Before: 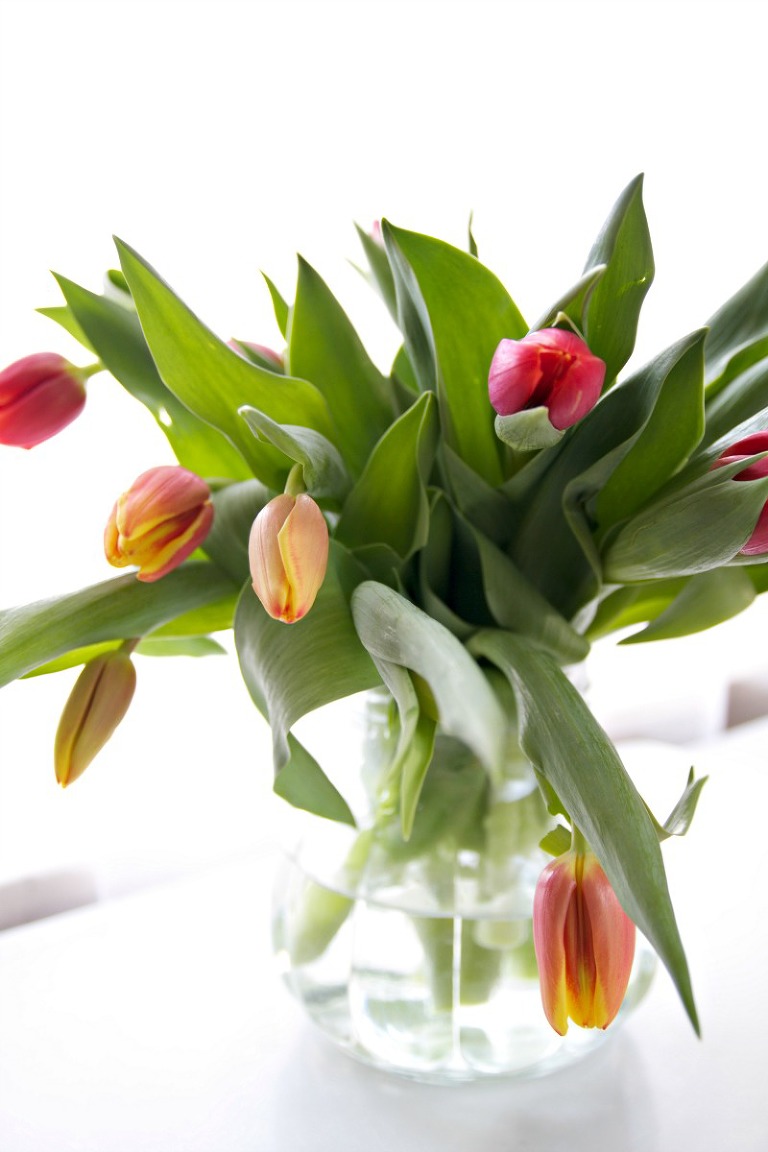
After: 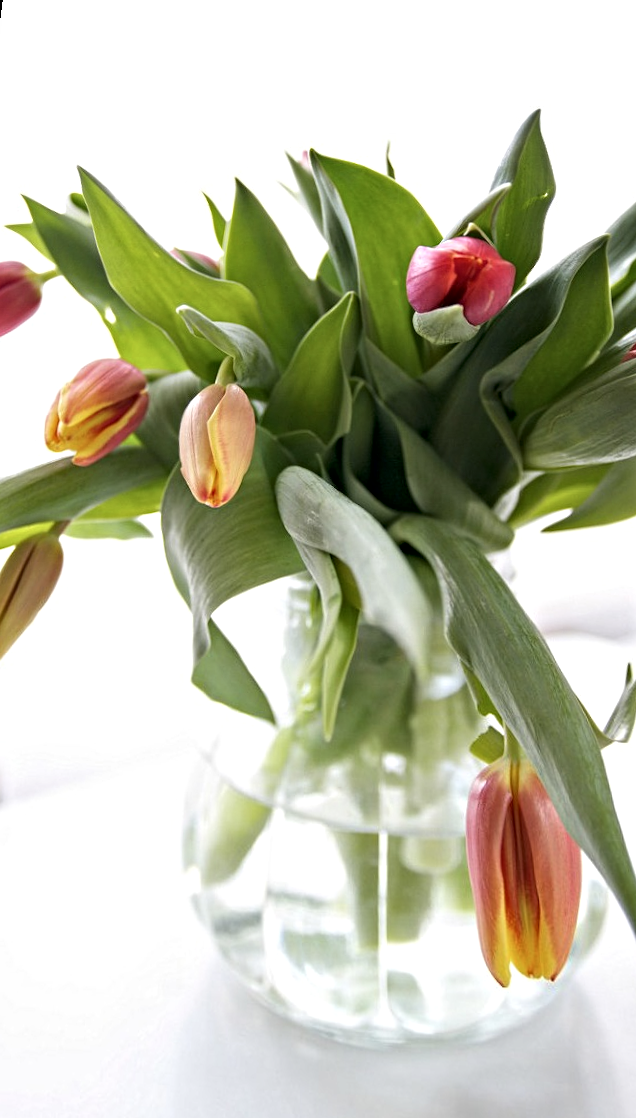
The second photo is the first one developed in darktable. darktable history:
contrast brightness saturation: saturation -0.1
contrast equalizer: octaves 7, y [[0.502, 0.517, 0.543, 0.576, 0.611, 0.631], [0.5 ×6], [0.5 ×6], [0 ×6], [0 ×6]]
rotate and perspective: rotation 0.72°, lens shift (vertical) -0.352, lens shift (horizontal) -0.051, crop left 0.152, crop right 0.859, crop top 0.019, crop bottom 0.964
